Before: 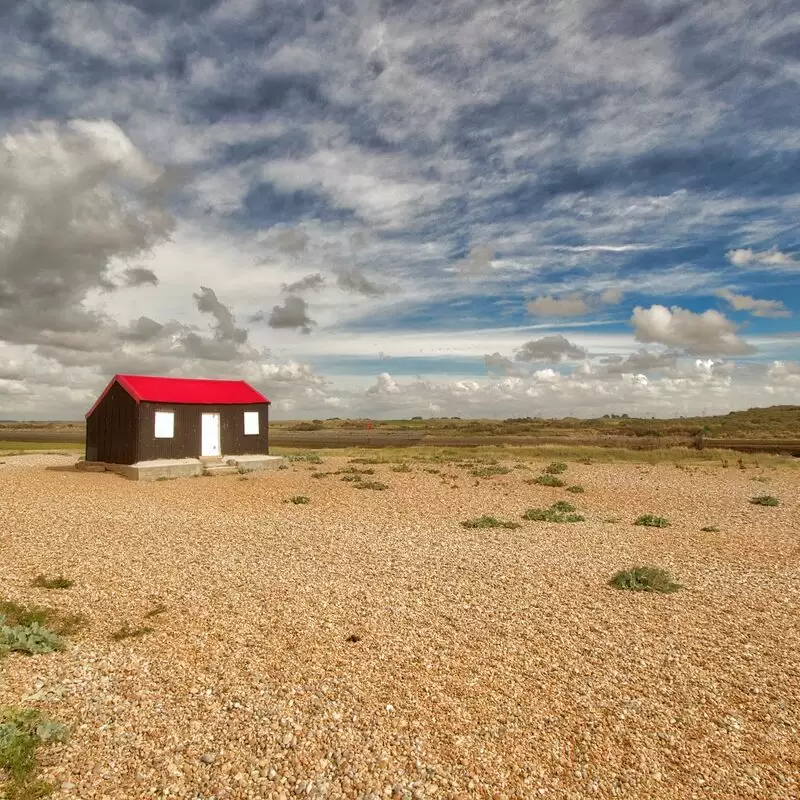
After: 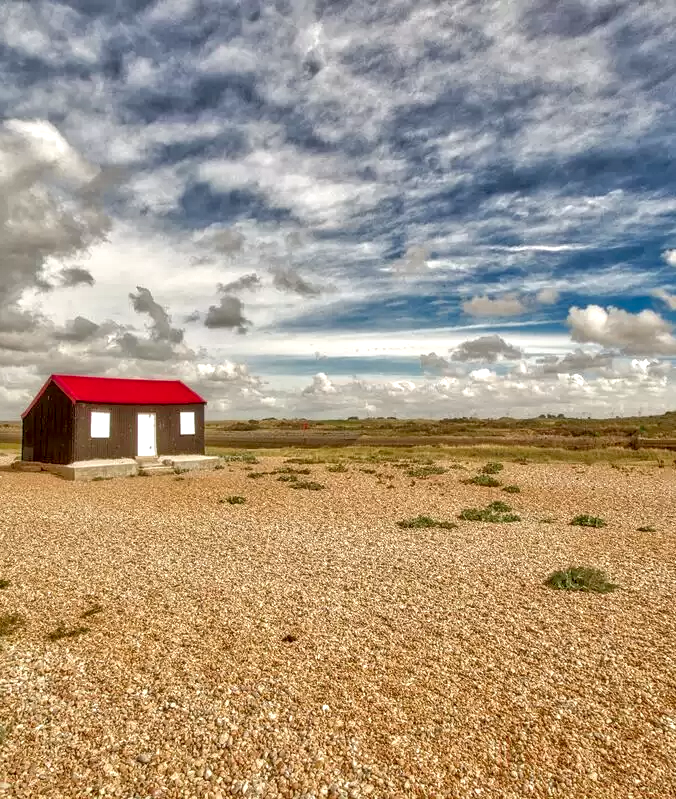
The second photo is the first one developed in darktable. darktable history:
local contrast: highlights 64%, shadows 54%, detail 169%, midtone range 0.508
color zones: curves: ch0 [(0, 0.444) (0.143, 0.442) (0.286, 0.441) (0.429, 0.441) (0.571, 0.441) (0.714, 0.441) (0.857, 0.442) (1, 0.444)], mix 32.82%
crop: left 8.005%, right 7.395%
tone equalizer: -7 EV 0.159 EV, -6 EV 0.626 EV, -5 EV 1.13 EV, -4 EV 1.35 EV, -3 EV 1.14 EV, -2 EV 0.6 EV, -1 EV 0.167 EV, mask exposure compensation -0.502 EV
